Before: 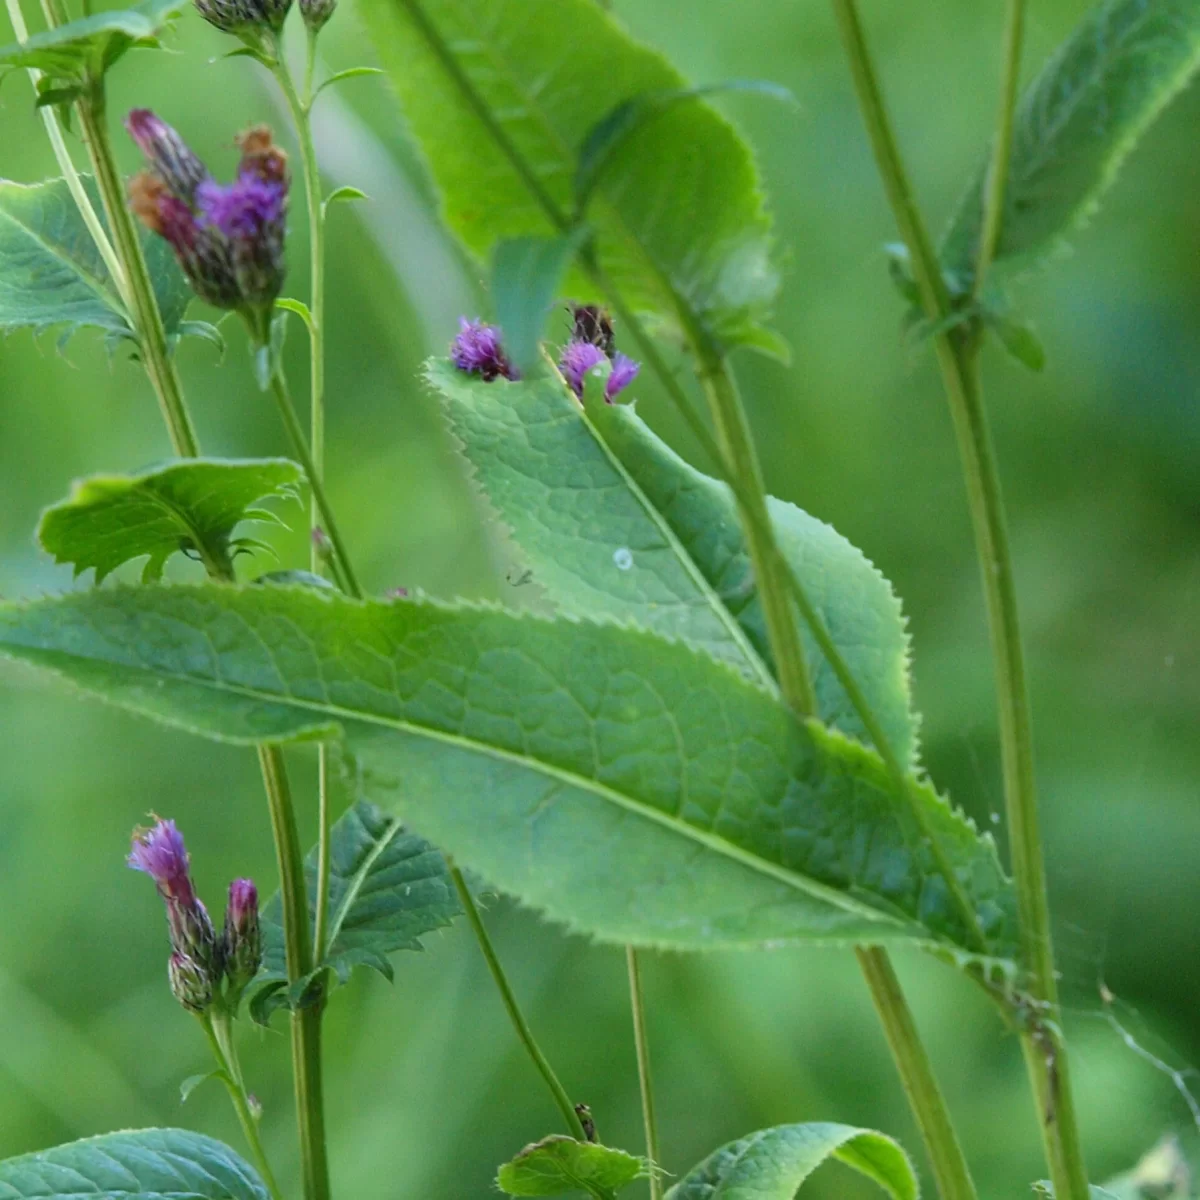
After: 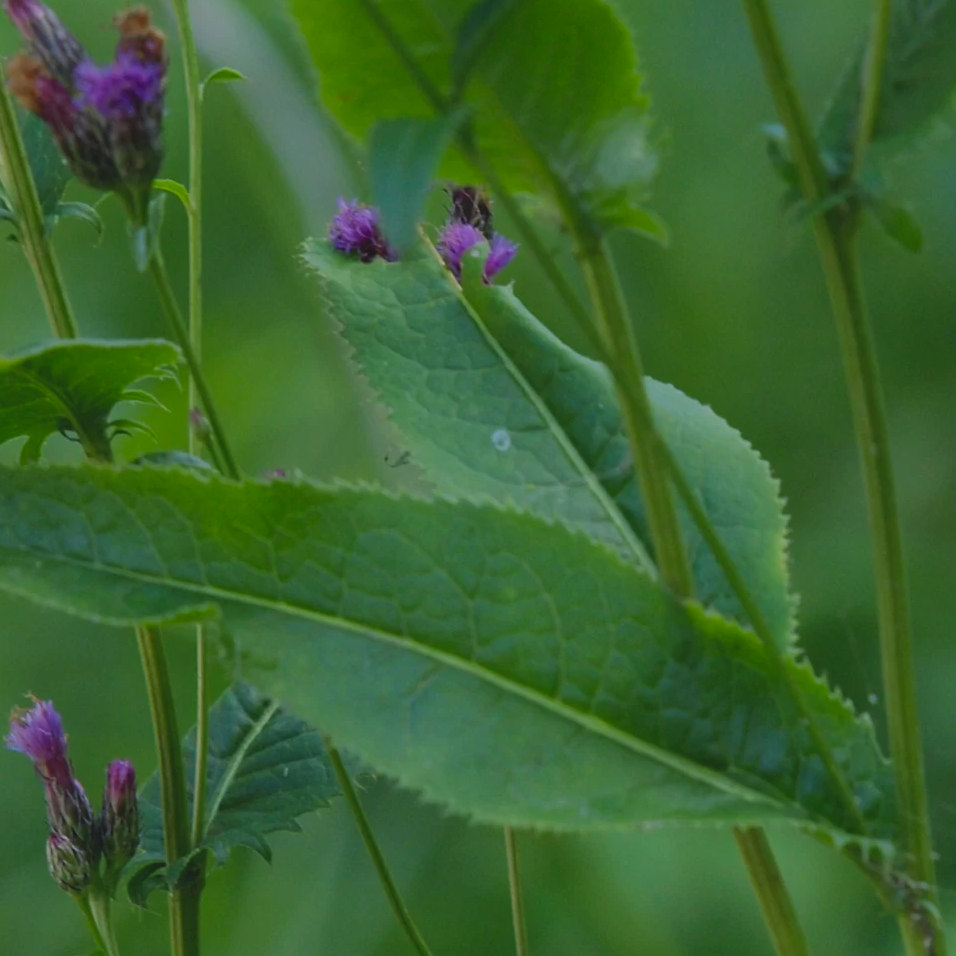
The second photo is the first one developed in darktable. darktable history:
crop and rotate: left 10.224%, top 9.994%, right 10.098%, bottom 10.332%
exposure: black level correction -0.016, exposure -1.052 EV, compensate highlight preservation false
color balance rgb: shadows lift › chroma 3.149%, shadows lift › hue 281.14°, perceptual saturation grading › global saturation 19.764%
